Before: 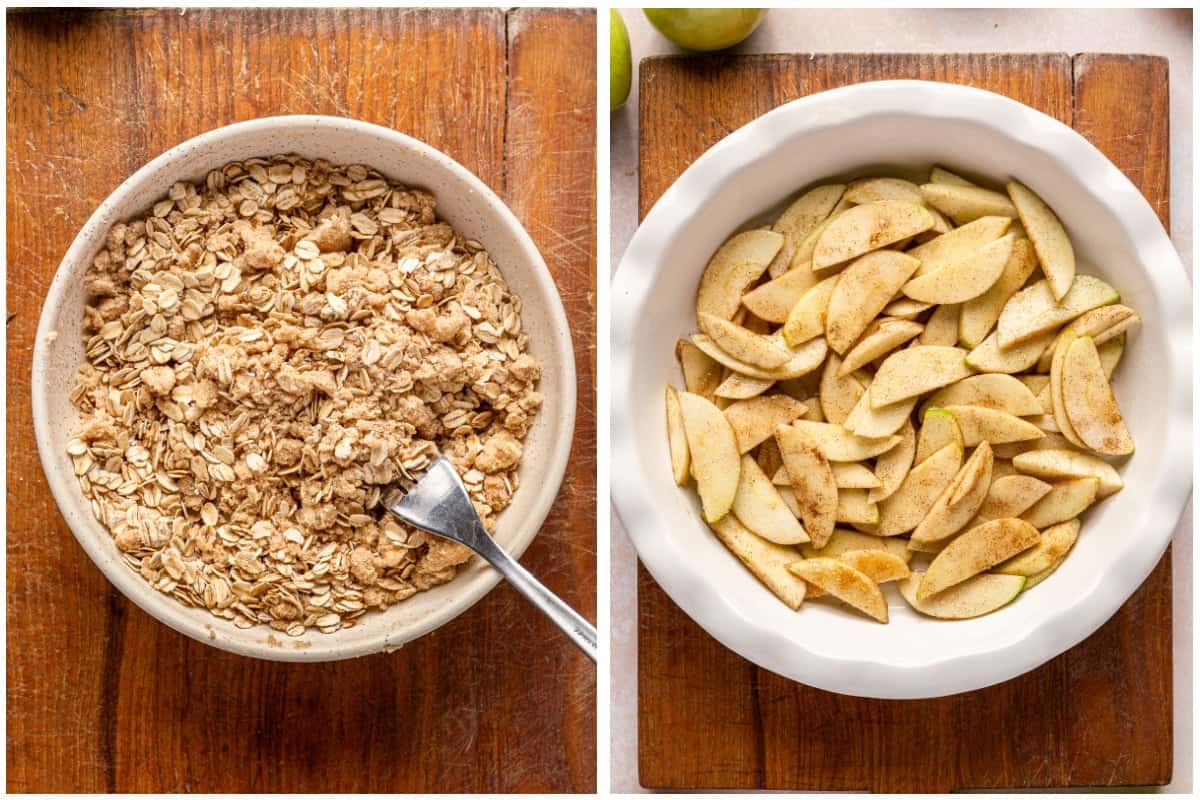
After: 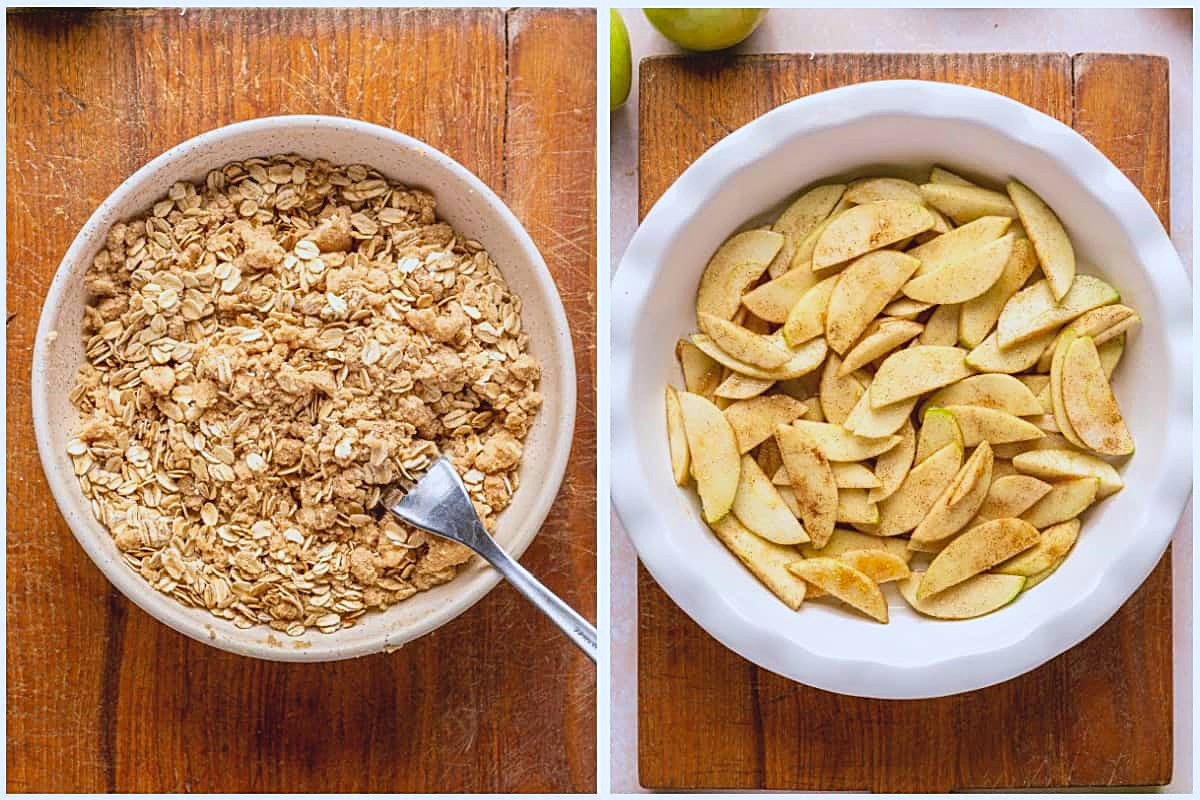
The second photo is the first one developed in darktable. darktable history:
contrast brightness saturation: contrast -0.1, brightness 0.05, saturation 0.08
velvia: on, module defaults
sharpen: on, module defaults
white balance: red 0.954, blue 1.079
